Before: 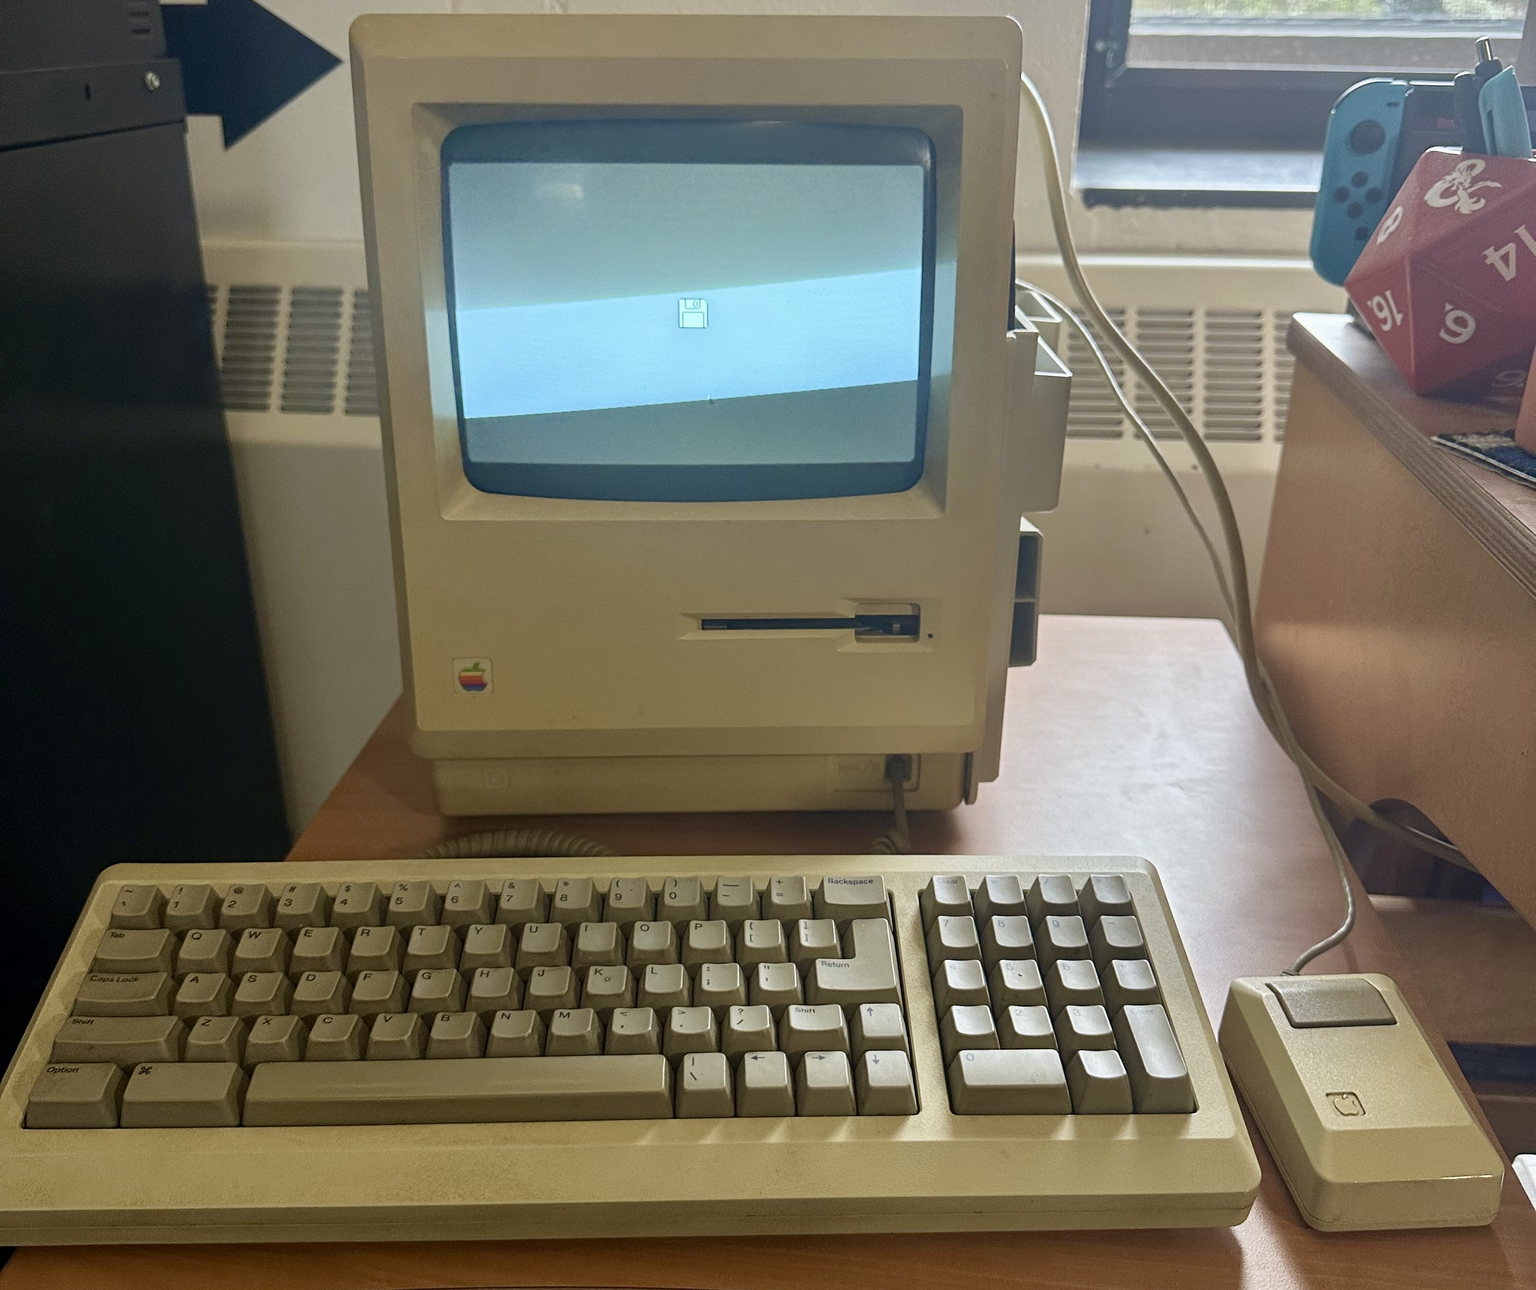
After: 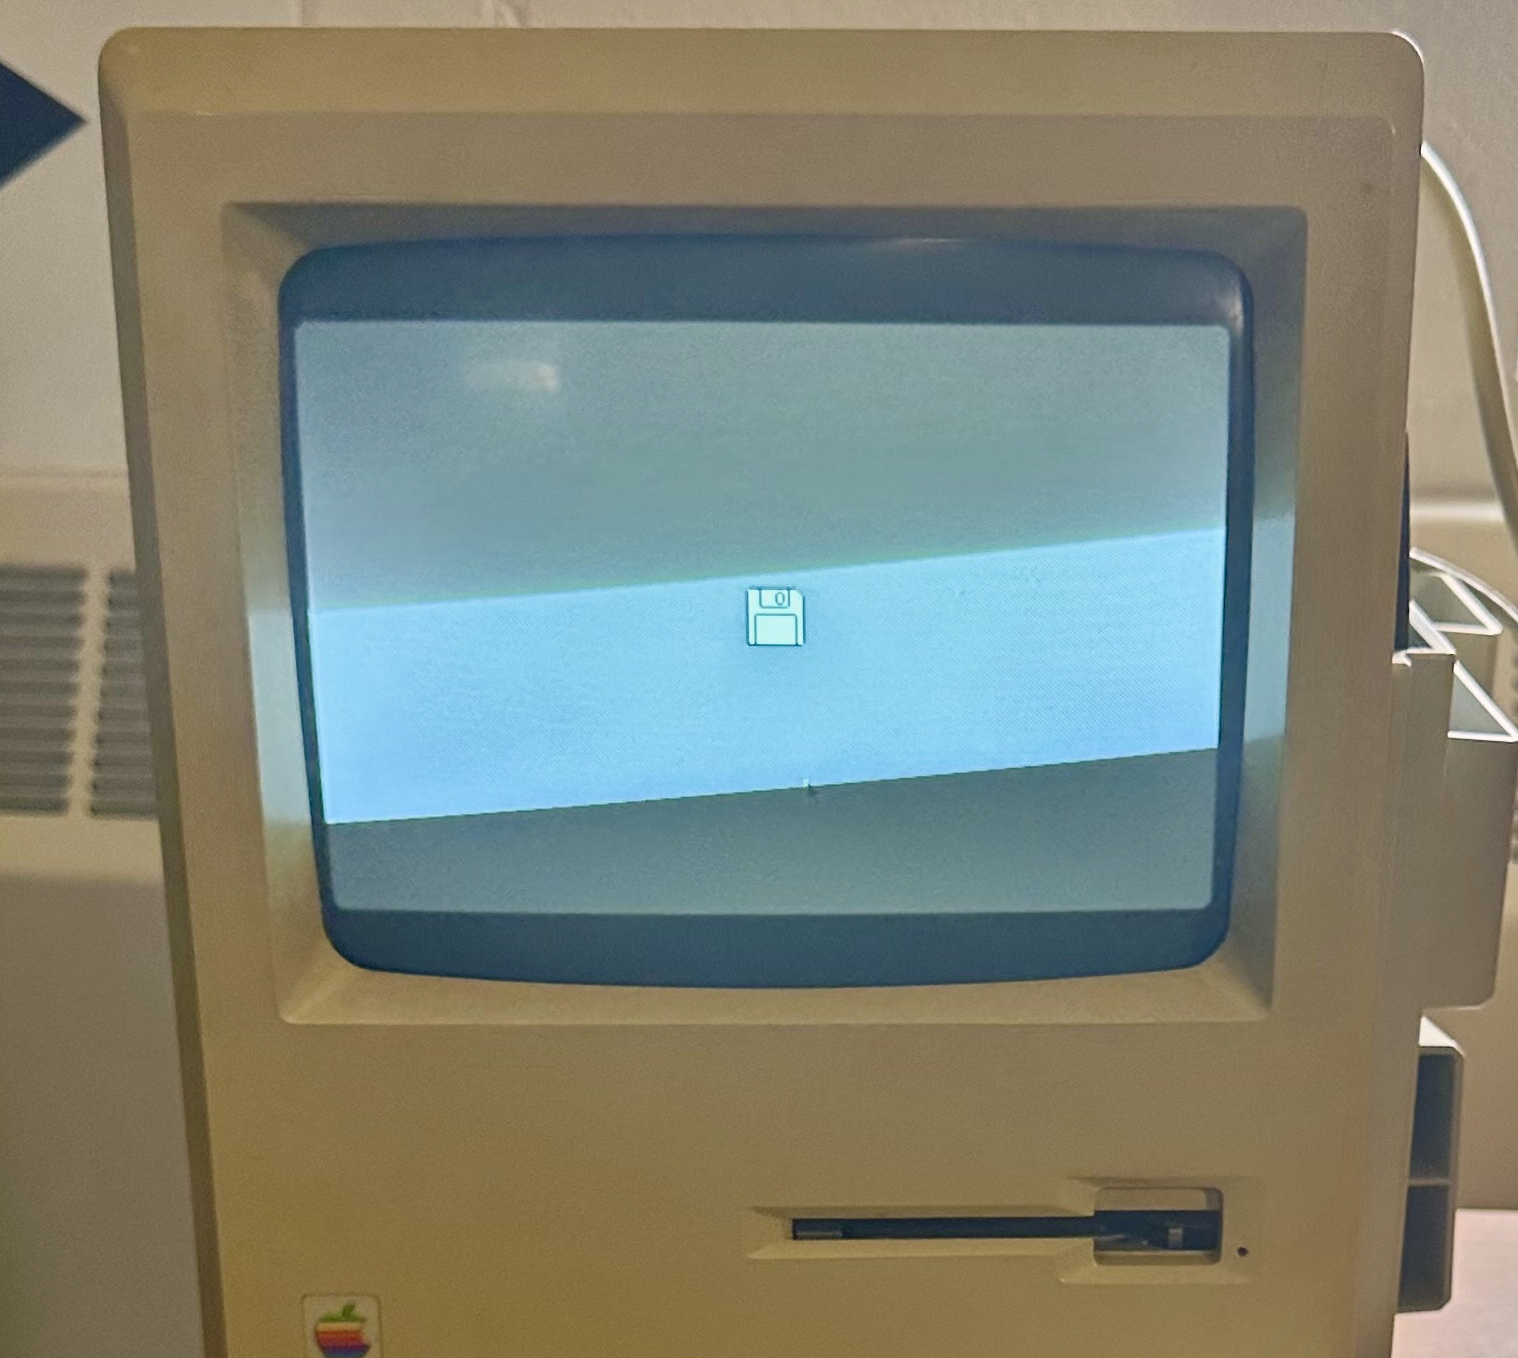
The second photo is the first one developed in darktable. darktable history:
color correction: highlights a* 3.45, highlights b* 2.21, saturation 1.17
shadows and highlights: radius 109.62, shadows 24.06, highlights -59.56, low approximation 0.01, soften with gaussian
crop: left 19.498%, right 30.279%, bottom 46.498%
